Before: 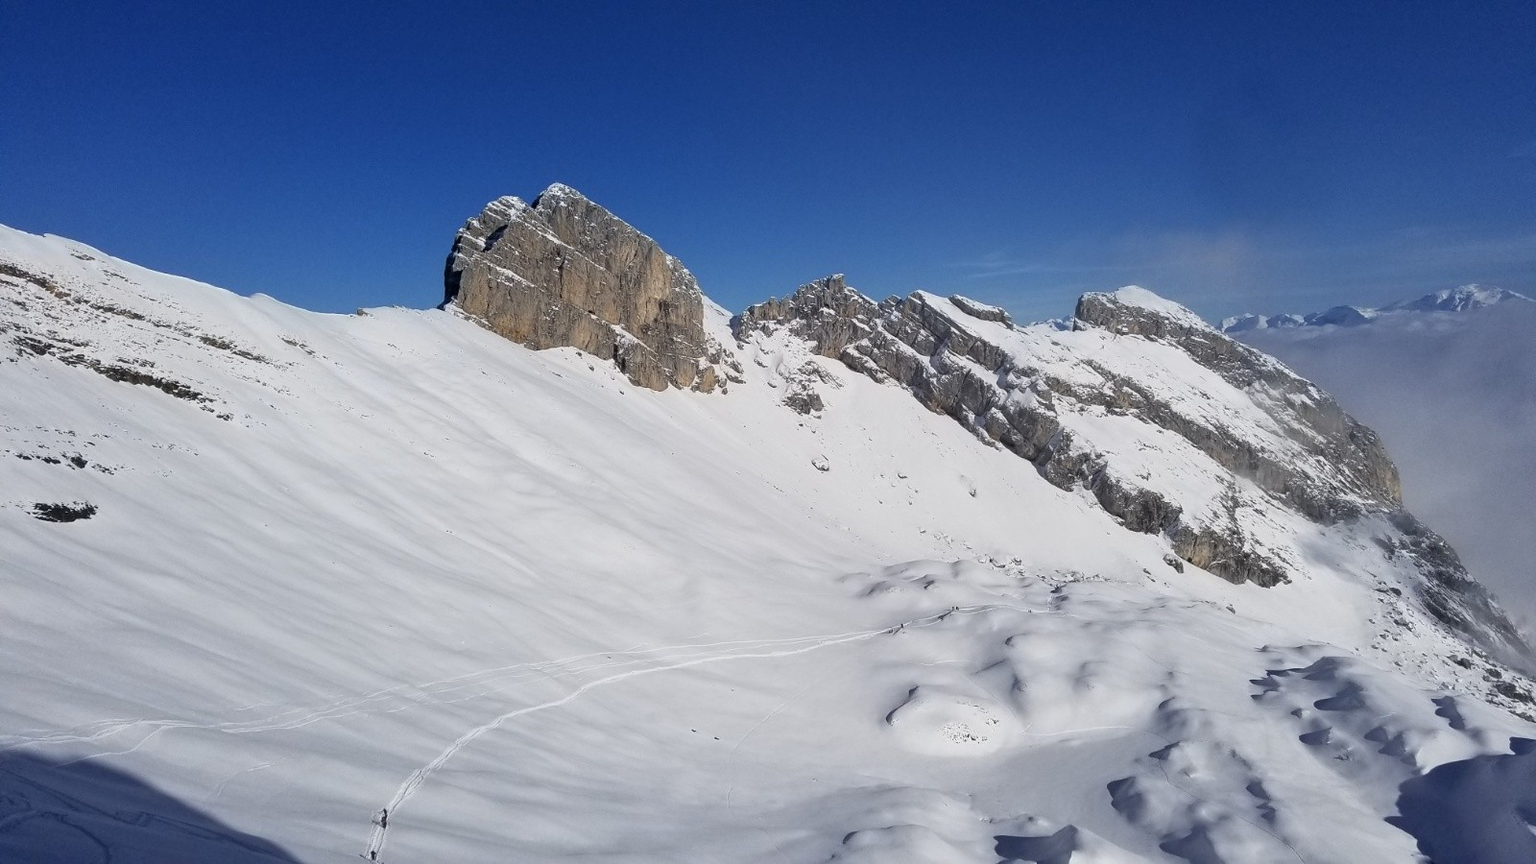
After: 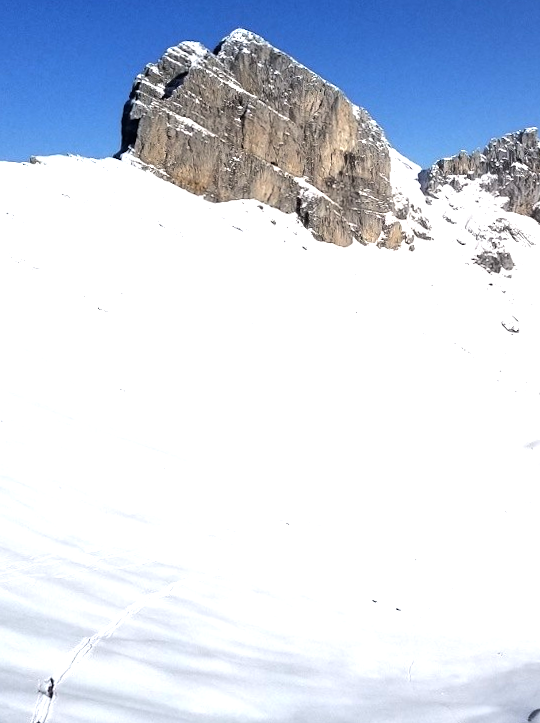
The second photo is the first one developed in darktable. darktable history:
crop and rotate: left 21.77%, top 18.528%, right 44.676%, bottom 2.997%
rotate and perspective: rotation 0.8°, automatic cropping off
tone equalizer: -8 EV -0.75 EV, -7 EV -0.7 EV, -6 EV -0.6 EV, -5 EV -0.4 EV, -3 EV 0.4 EV, -2 EV 0.6 EV, -1 EV 0.7 EV, +0 EV 0.75 EV, edges refinement/feathering 500, mask exposure compensation -1.57 EV, preserve details no
exposure: exposure 0.426 EV, compensate highlight preservation false
